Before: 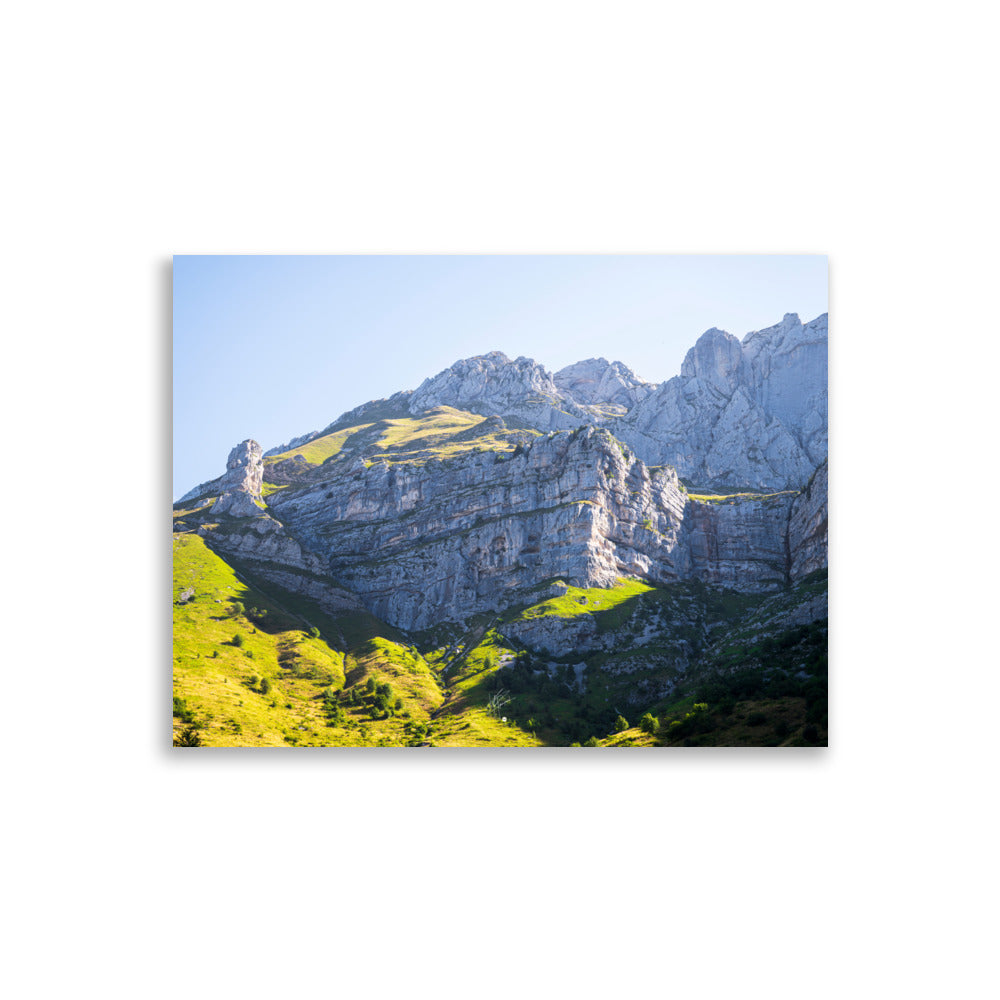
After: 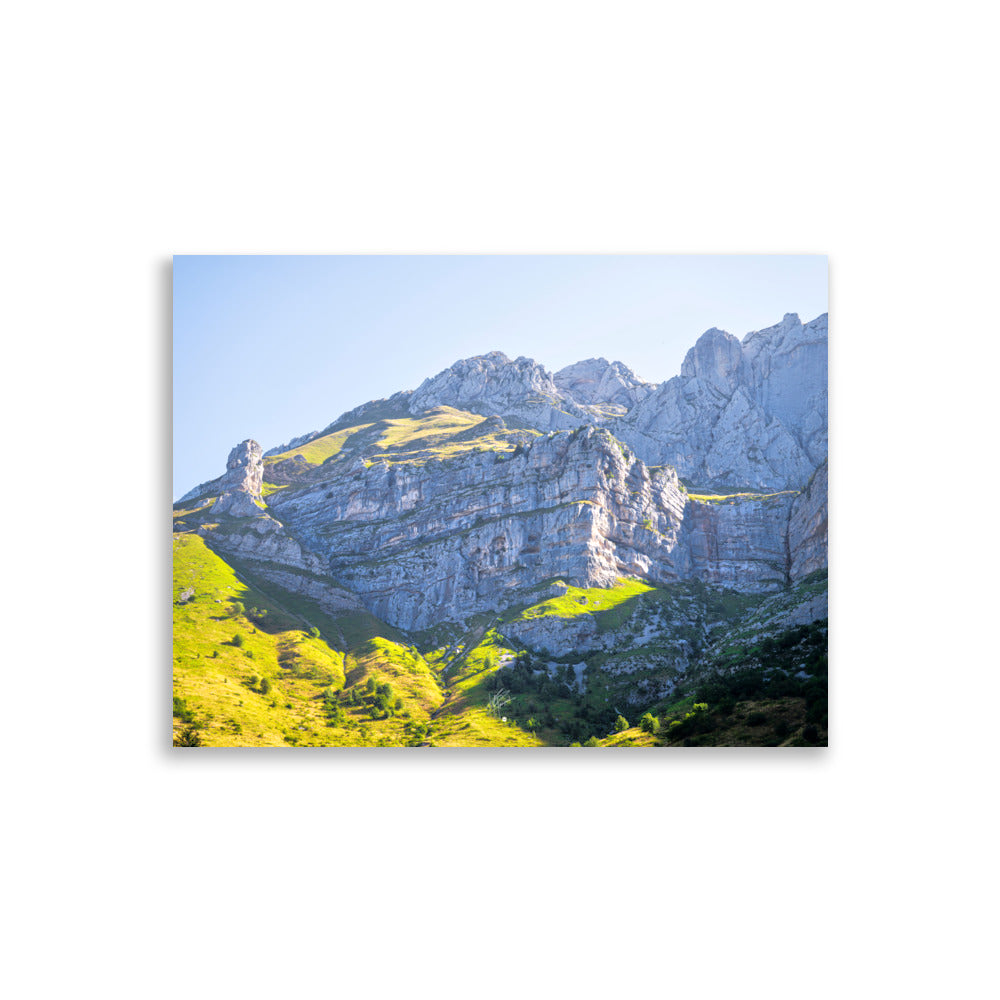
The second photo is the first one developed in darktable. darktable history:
tone equalizer: -7 EV 0.161 EV, -6 EV 0.57 EV, -5 EV 1.16 EV, -4 EV 1.37 EV, -3 EV 1.12 EV, -2 EV 0.6 EV, -1 EV 0.147 EV, mask exposure compensation -0.509 EV
